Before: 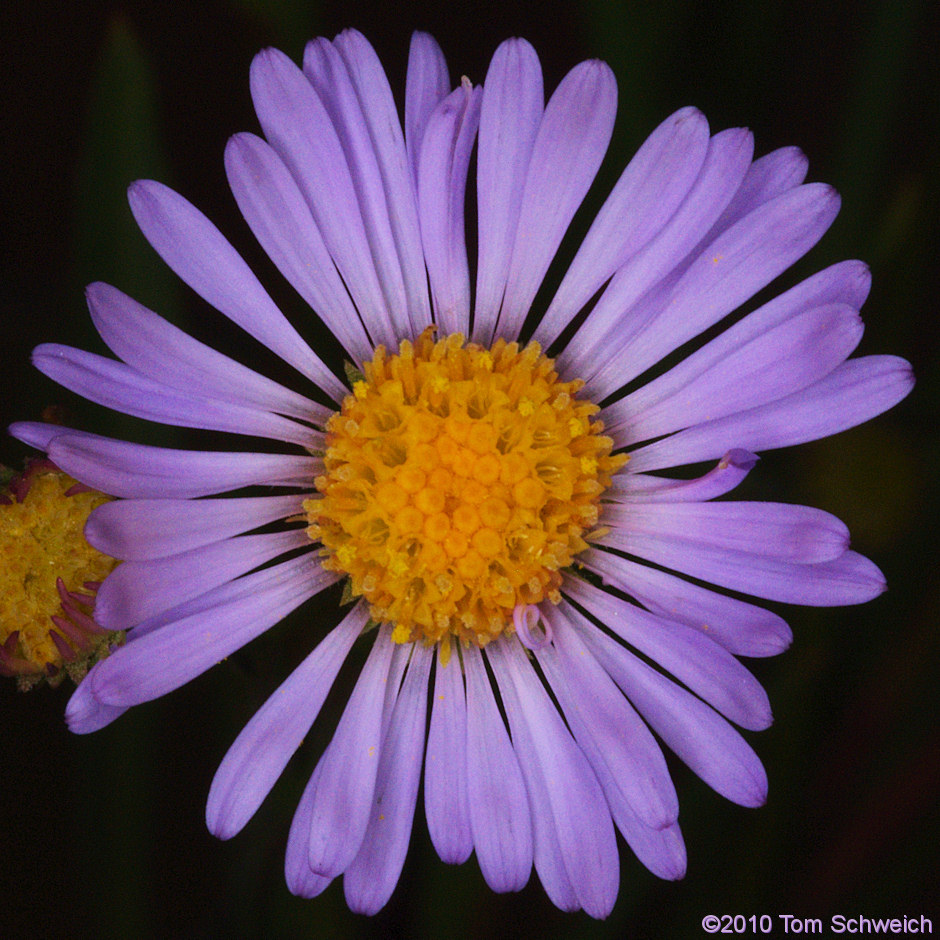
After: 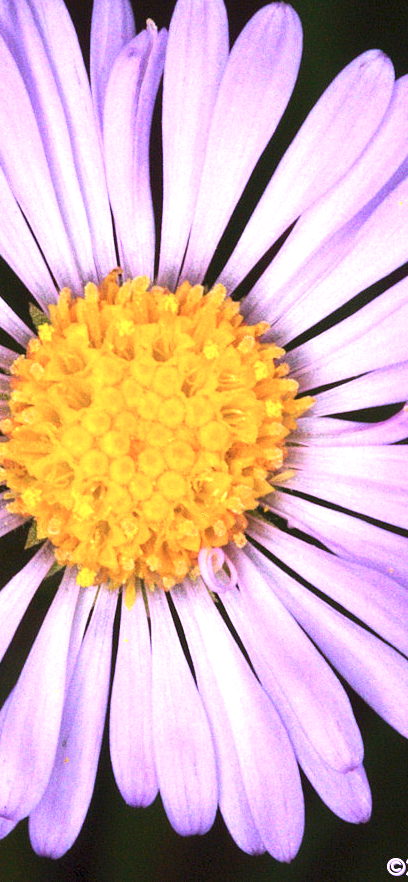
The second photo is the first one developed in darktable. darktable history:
contrast brightness saturation: contrast 0.099, saturation -0.355
crop: left 33.588%, top 6.072%, right 22.991%
color correction: highlights b* -0.028, saturation 1.35
exposure: black level correction 0, exposure 1.579 EV, compensate exposure bias true, compensate highlight preservation false
